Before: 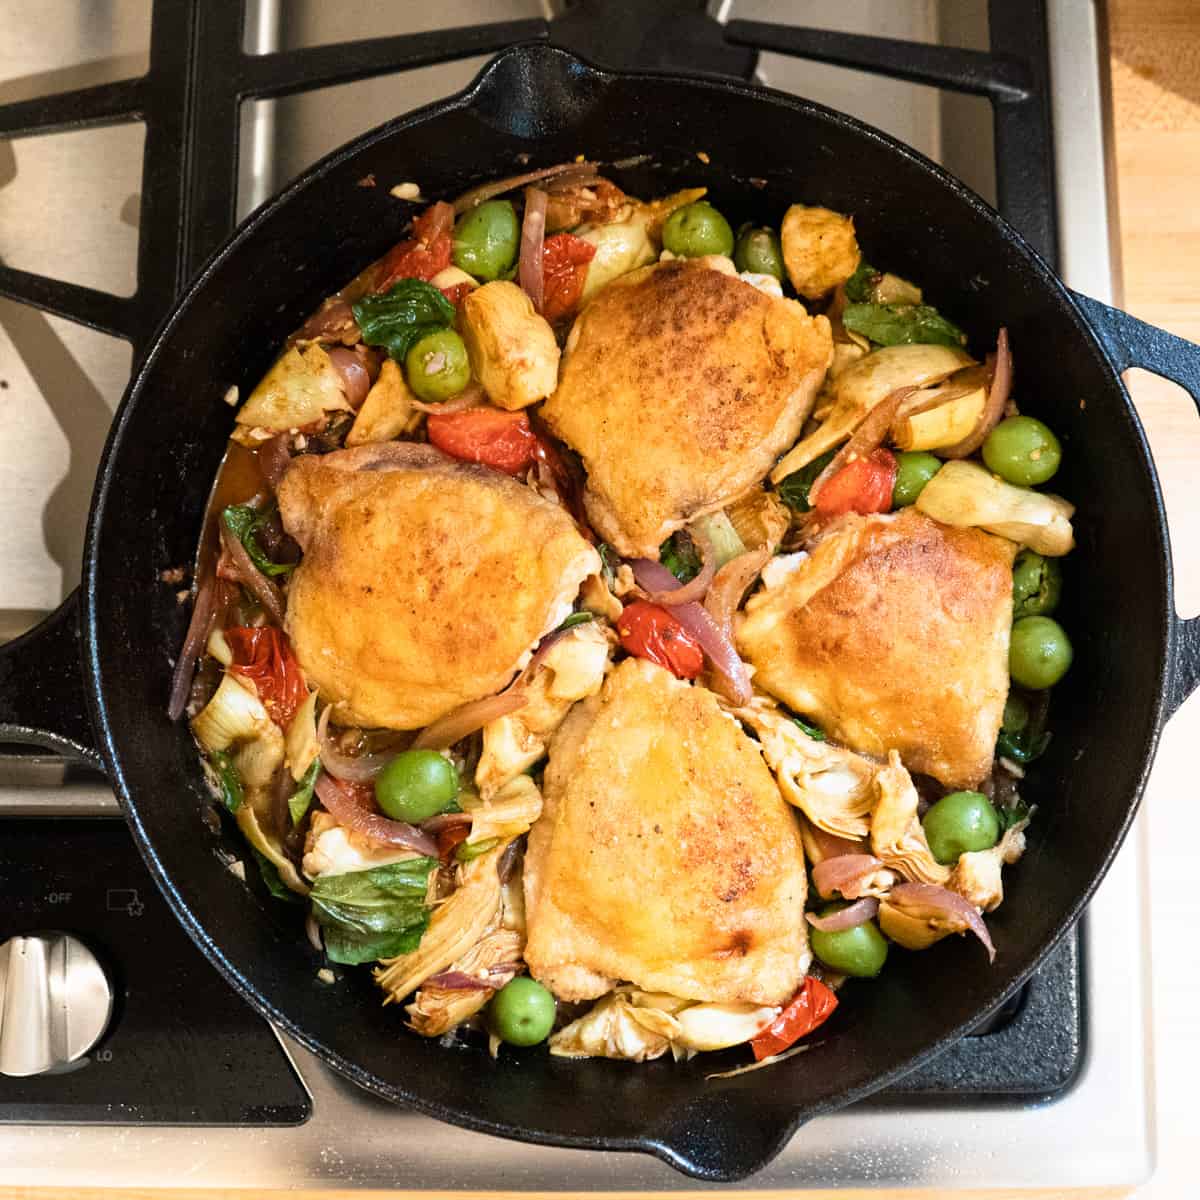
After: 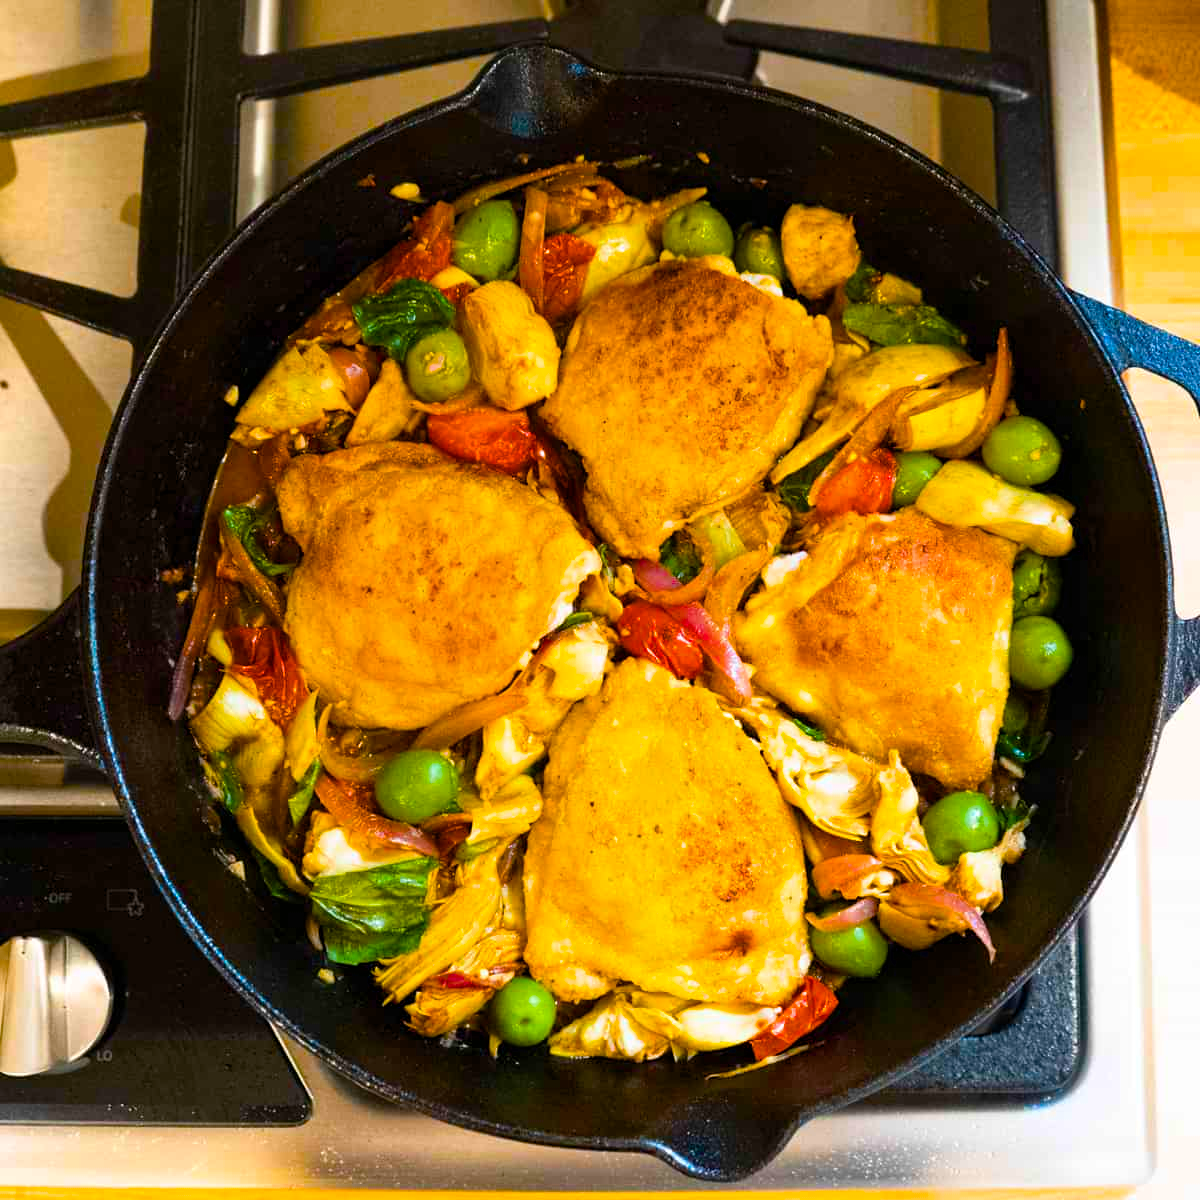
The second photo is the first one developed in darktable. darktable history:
color balance rgb: perceptual saturation grading › global saturation 100%
color balance: output saturation 110%
